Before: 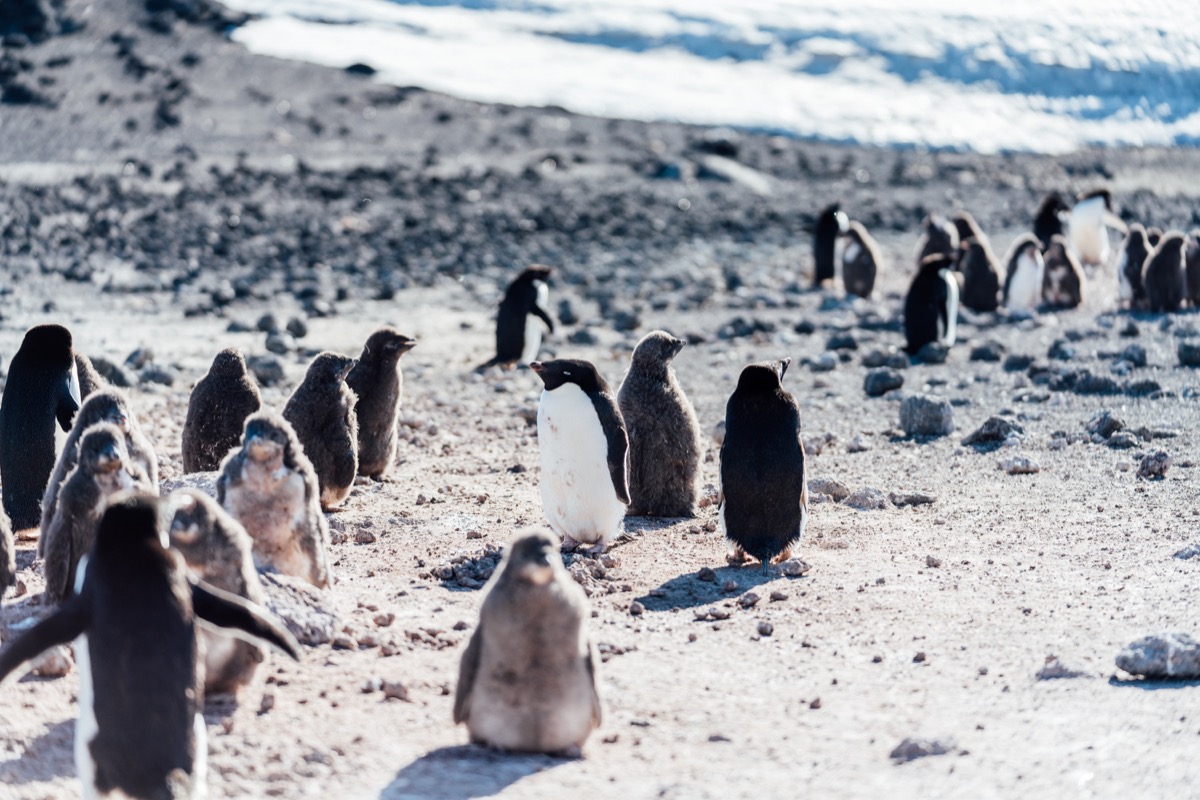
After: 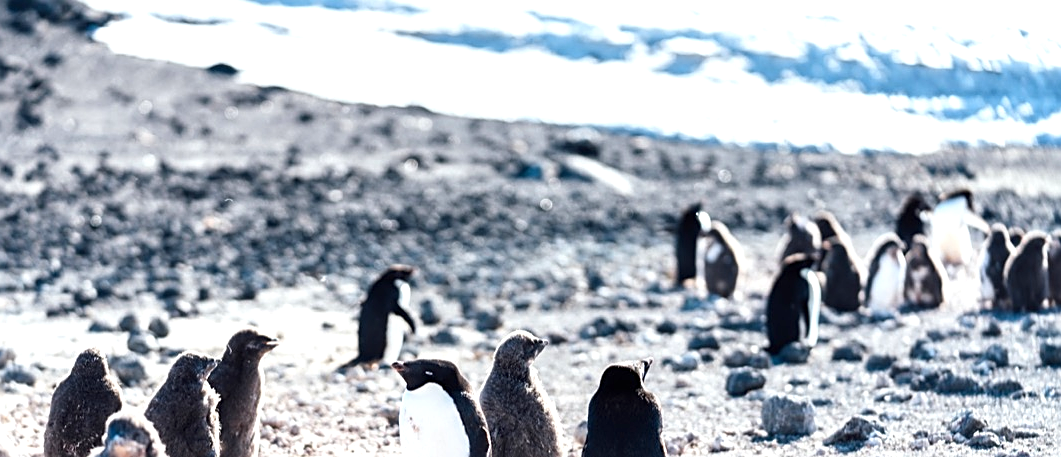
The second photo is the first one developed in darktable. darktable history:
crop and rotate: left 11.545%, bottom 42.814%
exposure: exposure 0.658 EV, compensate exposure bias true, compensate highlight preservation false
sharpen: on, module defaults
